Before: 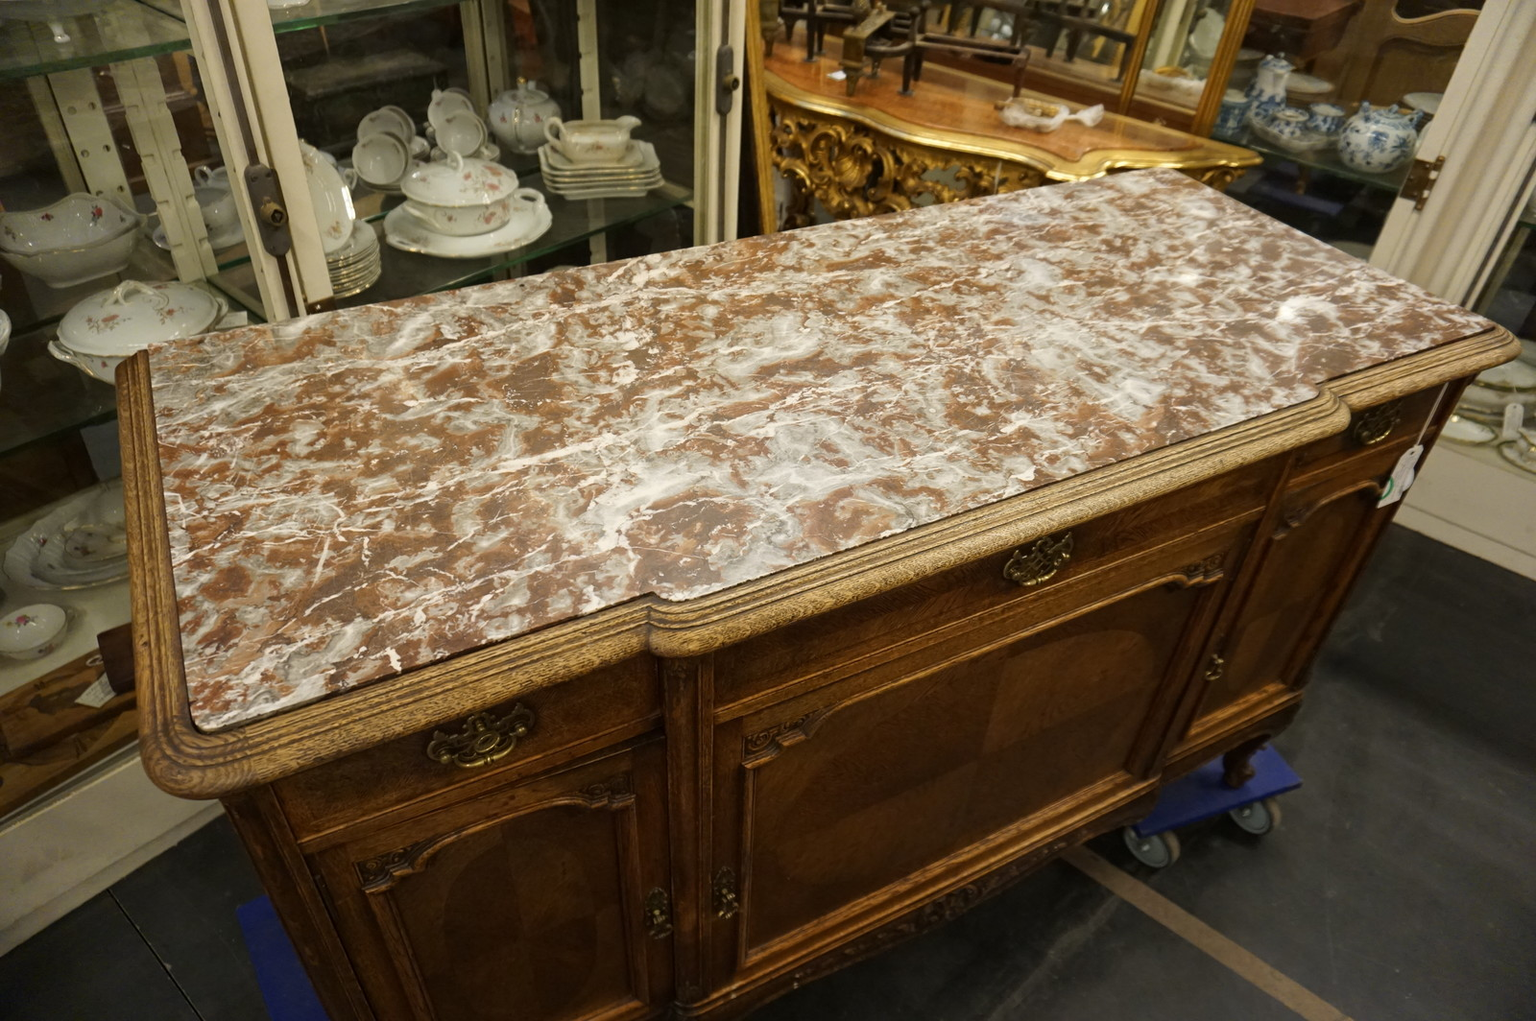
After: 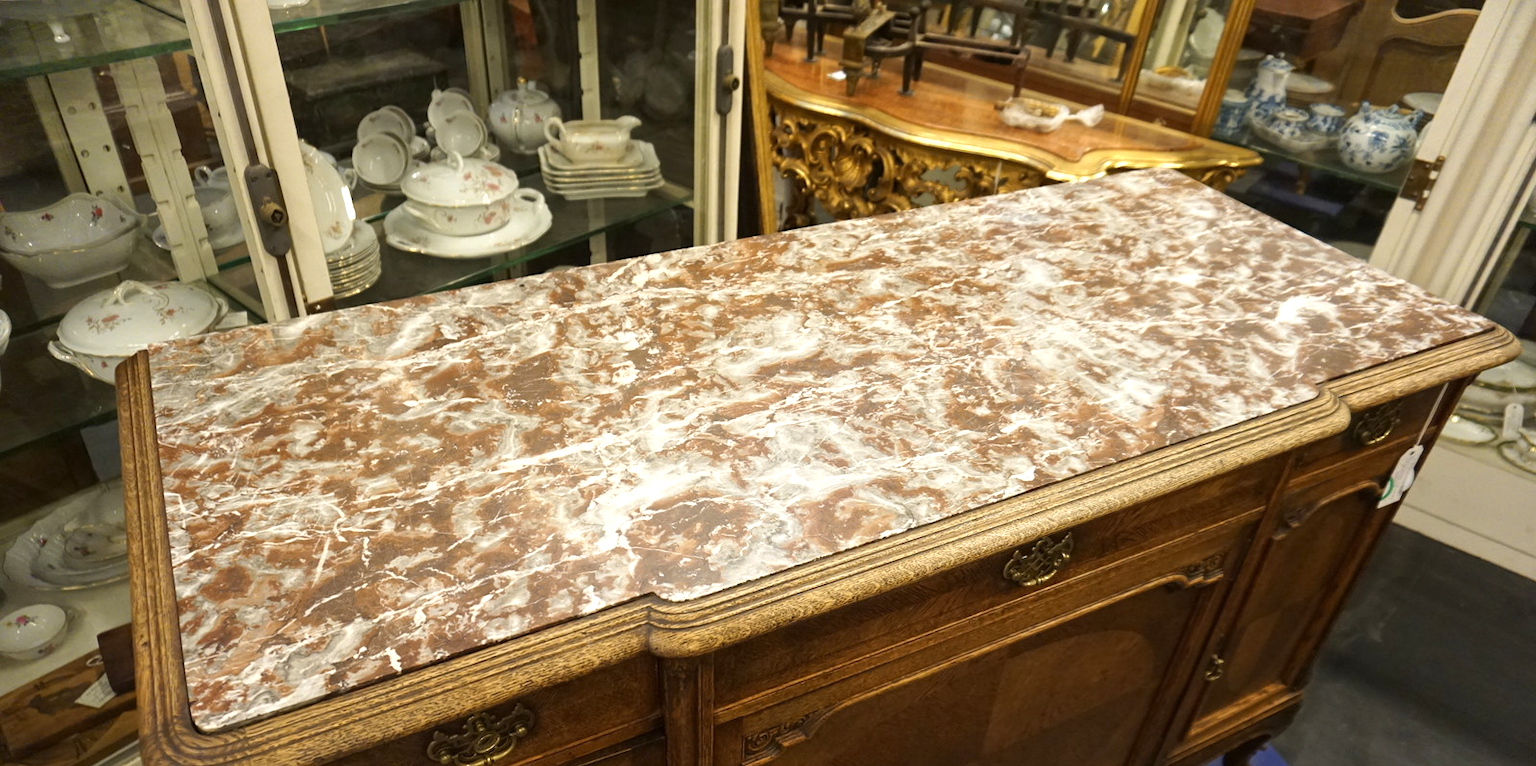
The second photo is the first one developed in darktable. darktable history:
exposure: exposure 0.564 EV, compensate highlight preservation false
crop: bottom 24.967%
